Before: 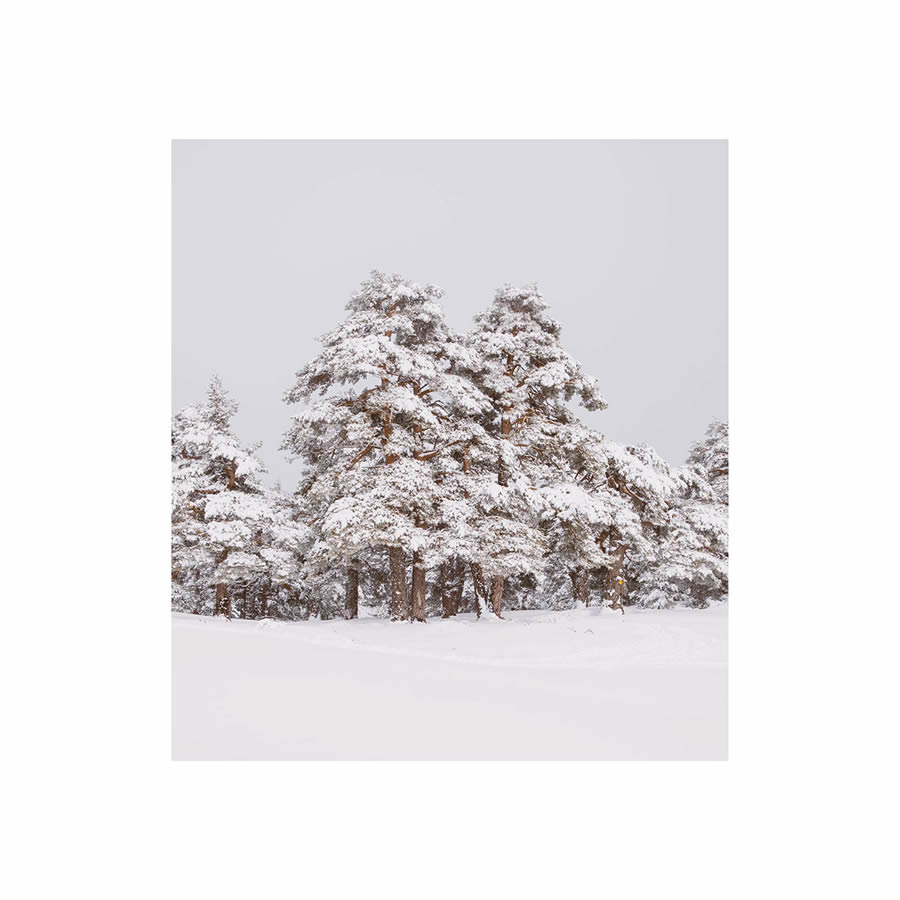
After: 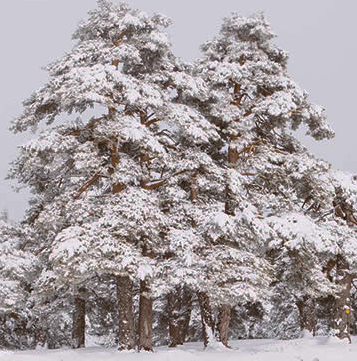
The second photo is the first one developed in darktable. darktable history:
crop: left 30.409%, top 30.183%, right 29.897%, bottom 29.681%
contrast brightness saturation: contrast 0.203, brightness 0.145, saturation 0.135
base curve: curves: ch0 [(0, 0) (0.826, 0.587) (1, 1)], exposure shift 0.584, preserve colors none
